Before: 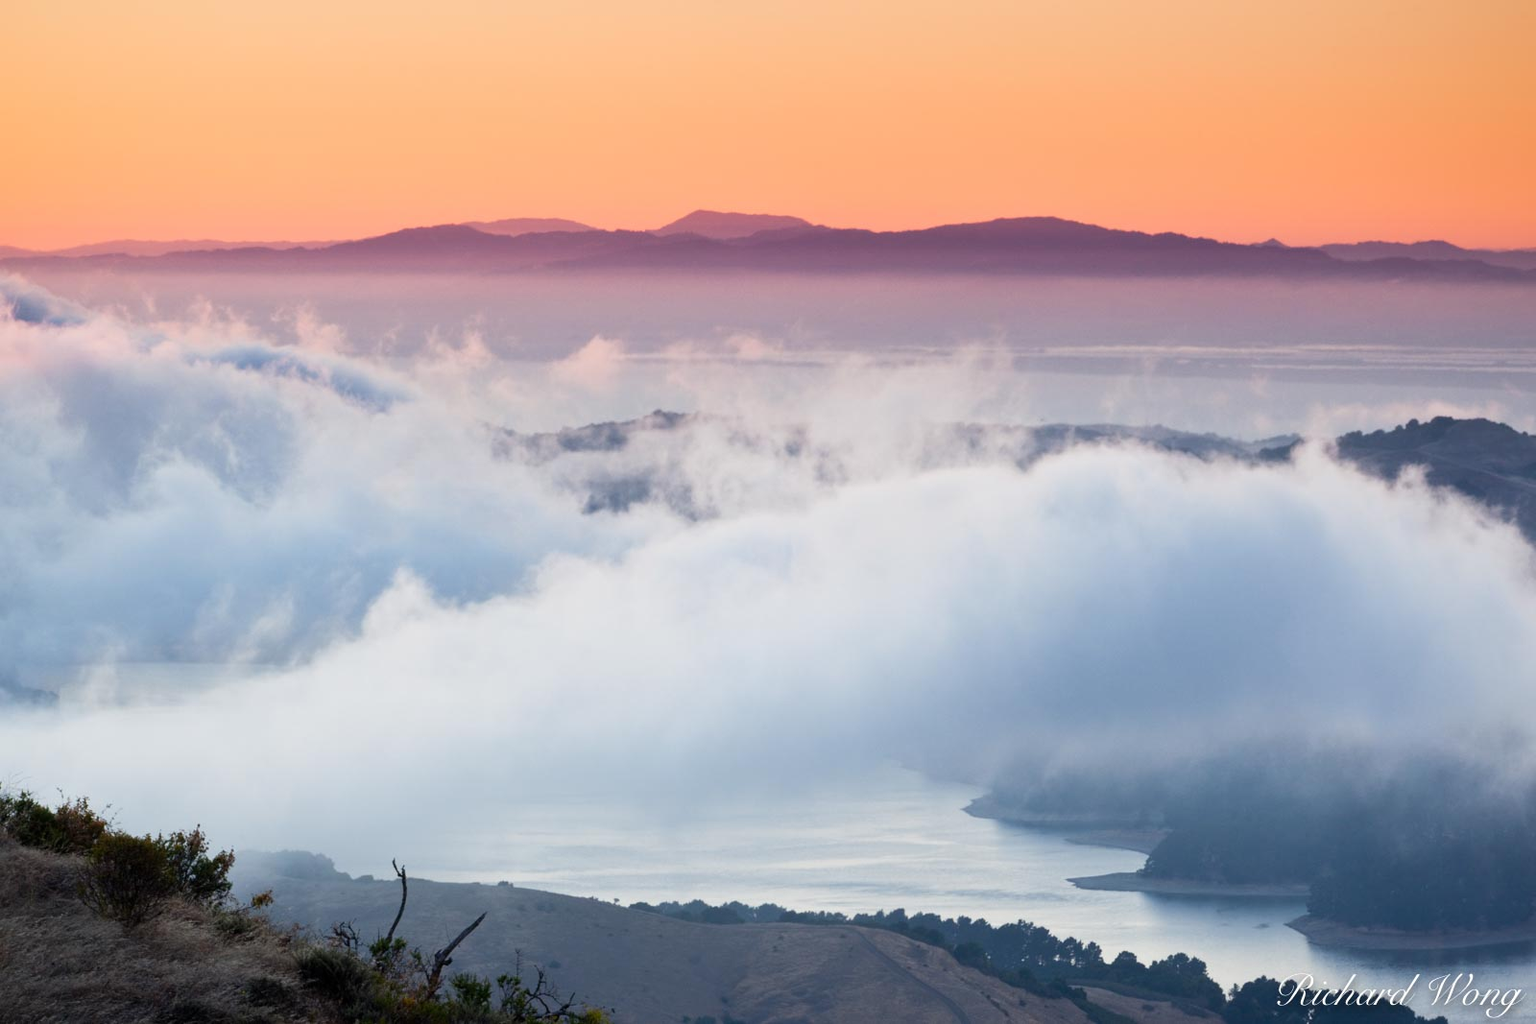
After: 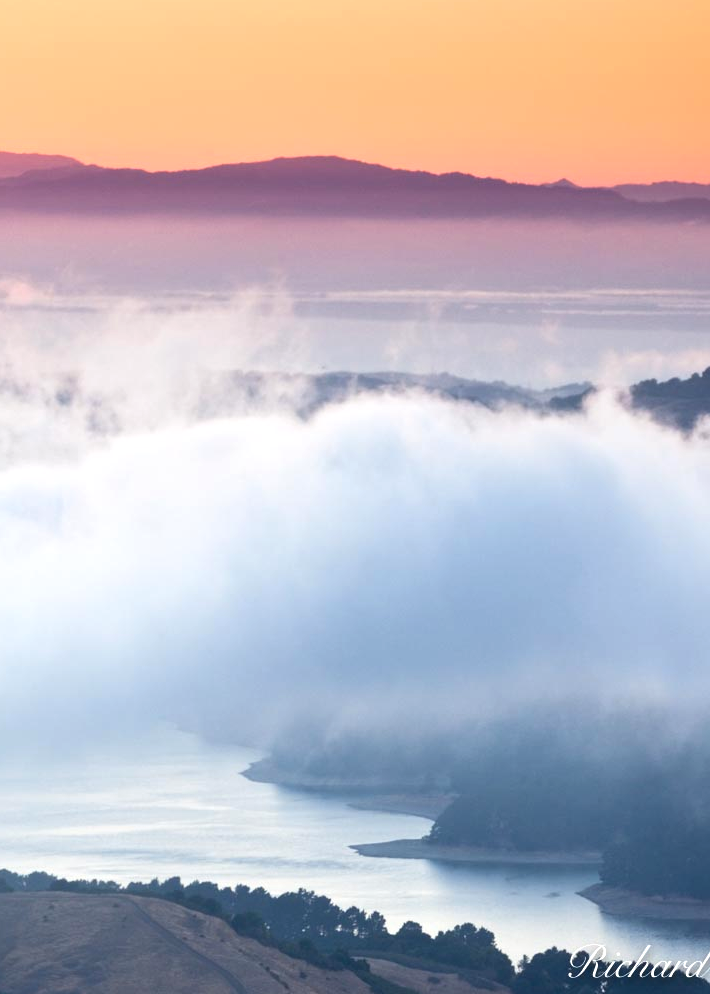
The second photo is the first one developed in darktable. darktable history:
exposure: exposure 0.426 EV, compensate highlight preservation false
crop: left 47.628%, top 6.643%, right 7.874%
